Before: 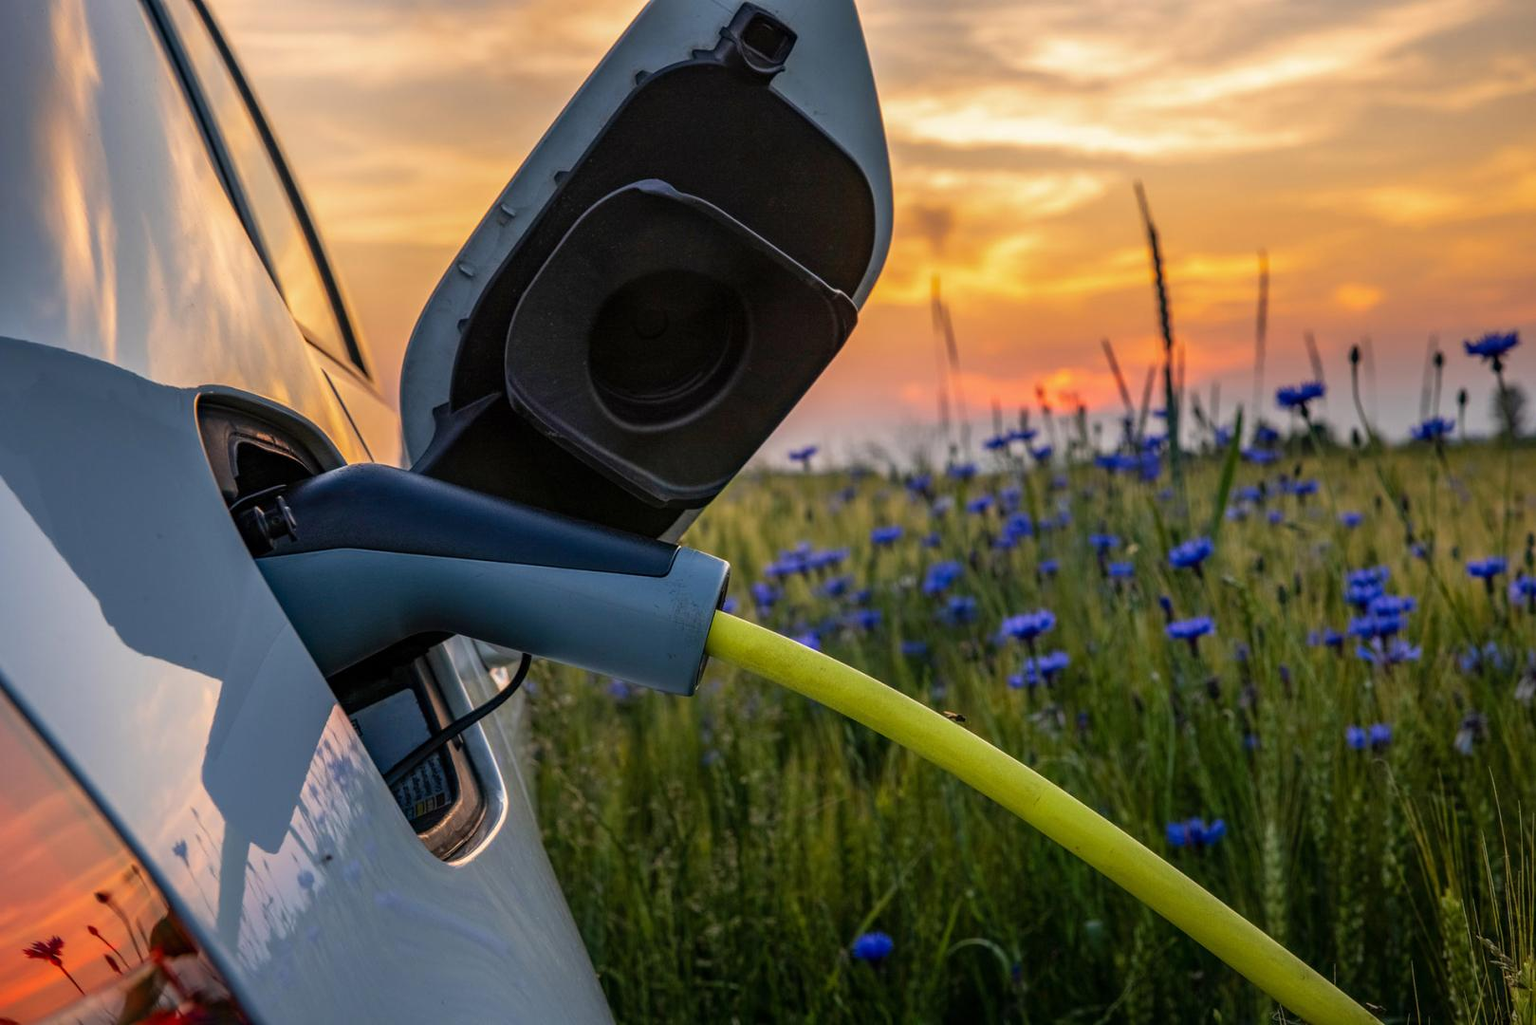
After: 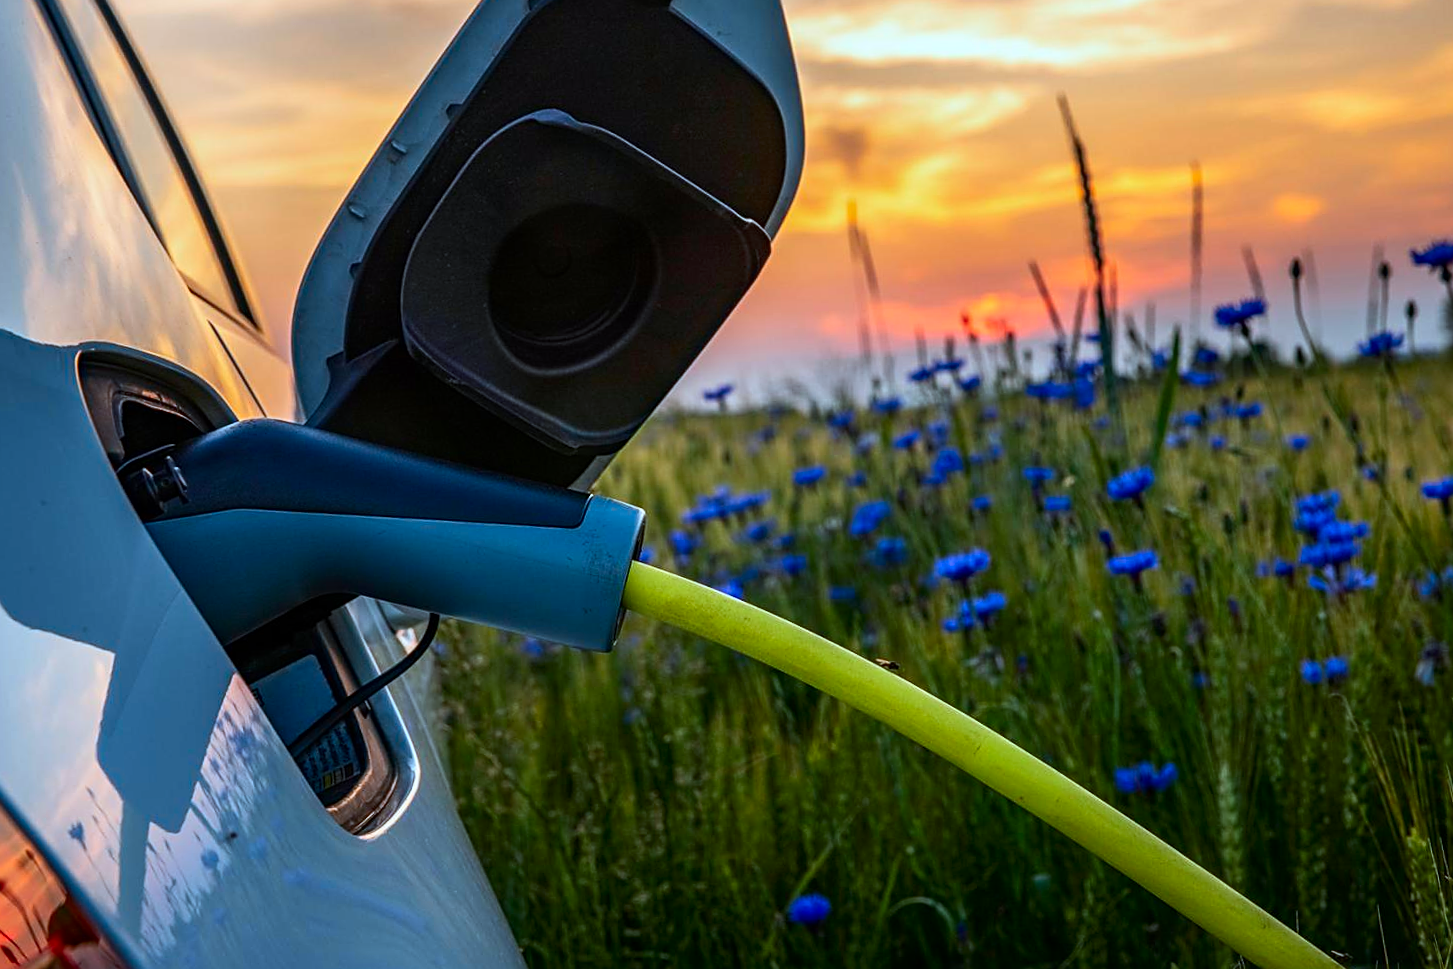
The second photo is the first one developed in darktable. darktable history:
sharpen: on, module defaults
color correction: highlights a* -9.73, highlights b* -21.22
crop and rotate: angle 1.96°, left 5.673%, top 5.673%
contrast brightness saturation: contrast 0.16, saturation 0.32
